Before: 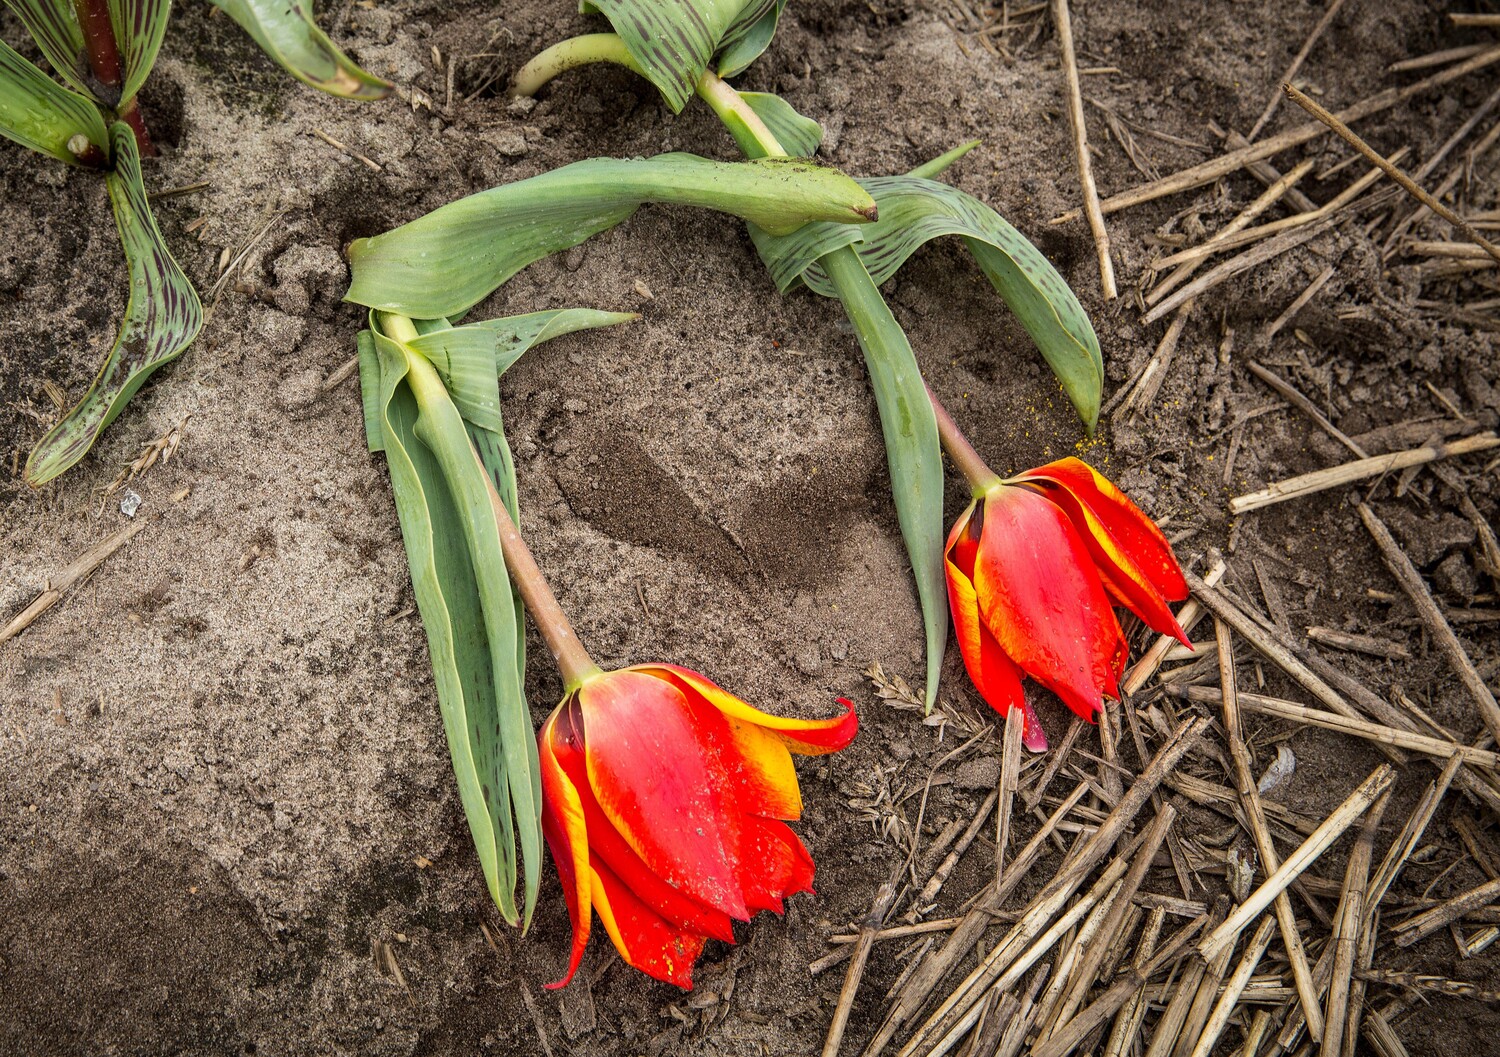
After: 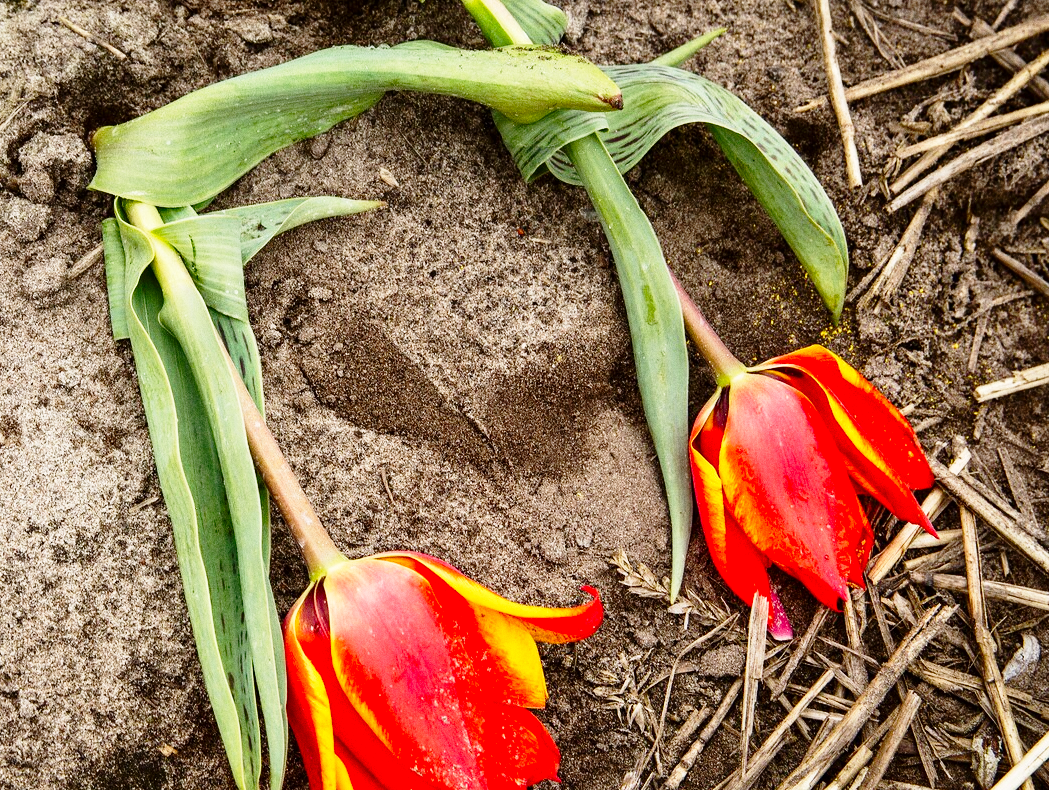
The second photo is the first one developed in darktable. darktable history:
grain: coarseness 0.09 ISO
base curve: curves: ch0 [(0, 0) (0.028, 0.03) (0.121, 0.232) (0.46, 0.748) (0.859, 0.968) (1, 1)], preserve colors none
crop and rotate: left 17.046%, top 10.659%, right 12.989%, bottom 14.553%
contrast brightness saturation: contrast 0.07, brightness -0.14, saturation 0.11
